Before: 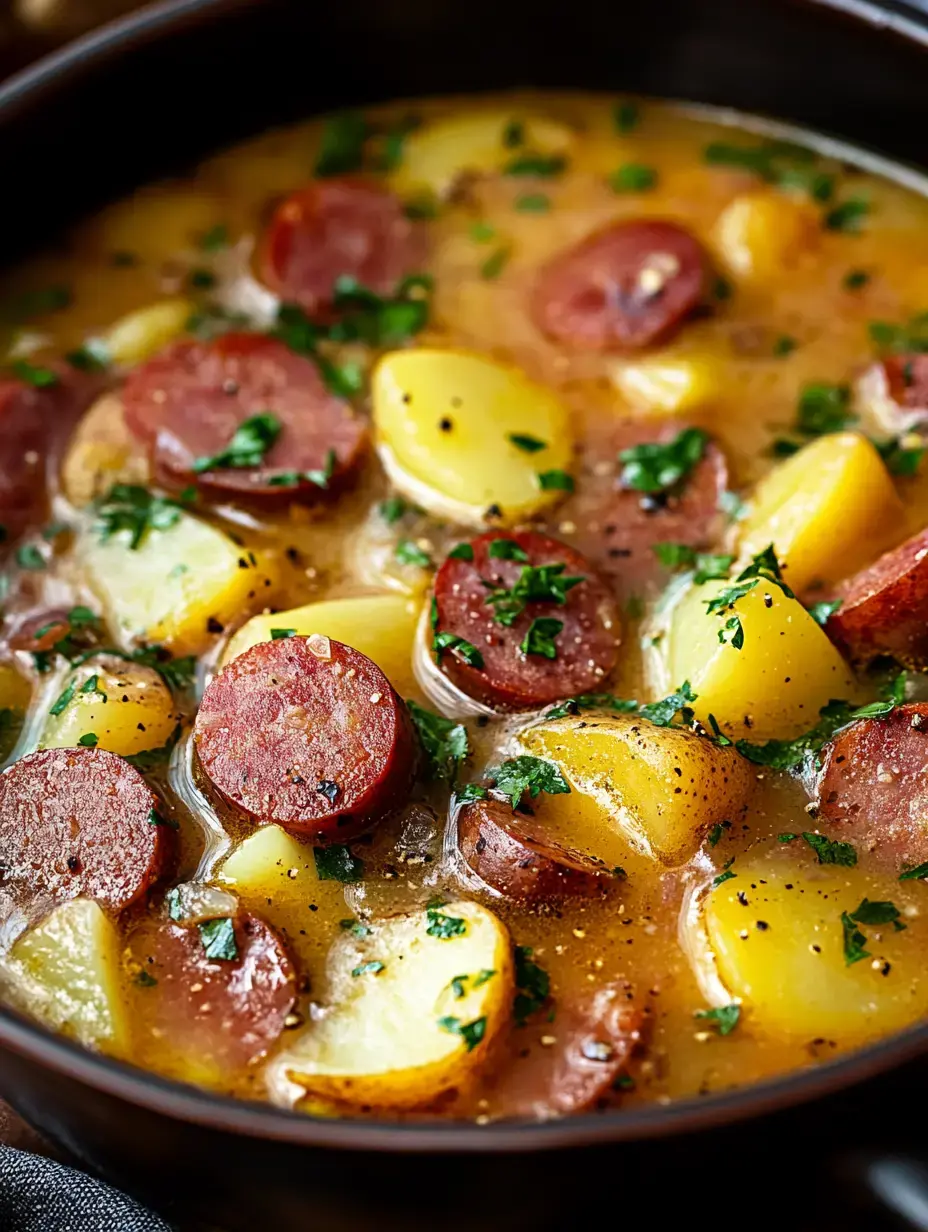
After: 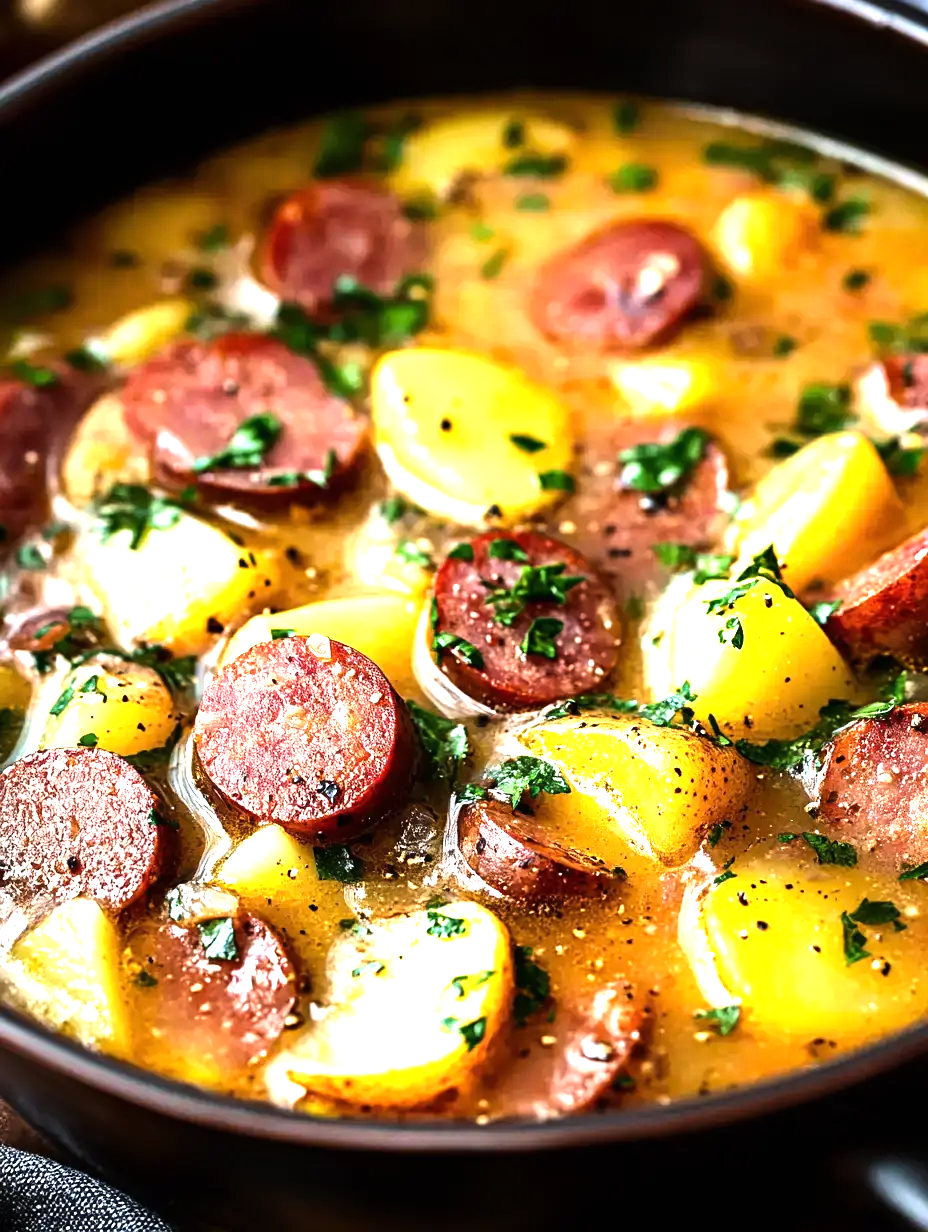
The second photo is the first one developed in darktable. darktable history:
tone equalizer: -8 EV -0.75 EV, -7 EV -0.7 EV, -6 EV -0.6 EV, -5 EV -0.4 EV, -3 EV 0.4 EV, -2 EV 0.6 EV, -1 EV 0.7 EV, +0 EV 0.75 EV, edges refinement/feathering 500, mask exposure compensation -1.57 EV, preserve details no
exposure: black level correction 0, exposure 0.7 EV, compensate exposure bias true, compensate highlight preservation false
